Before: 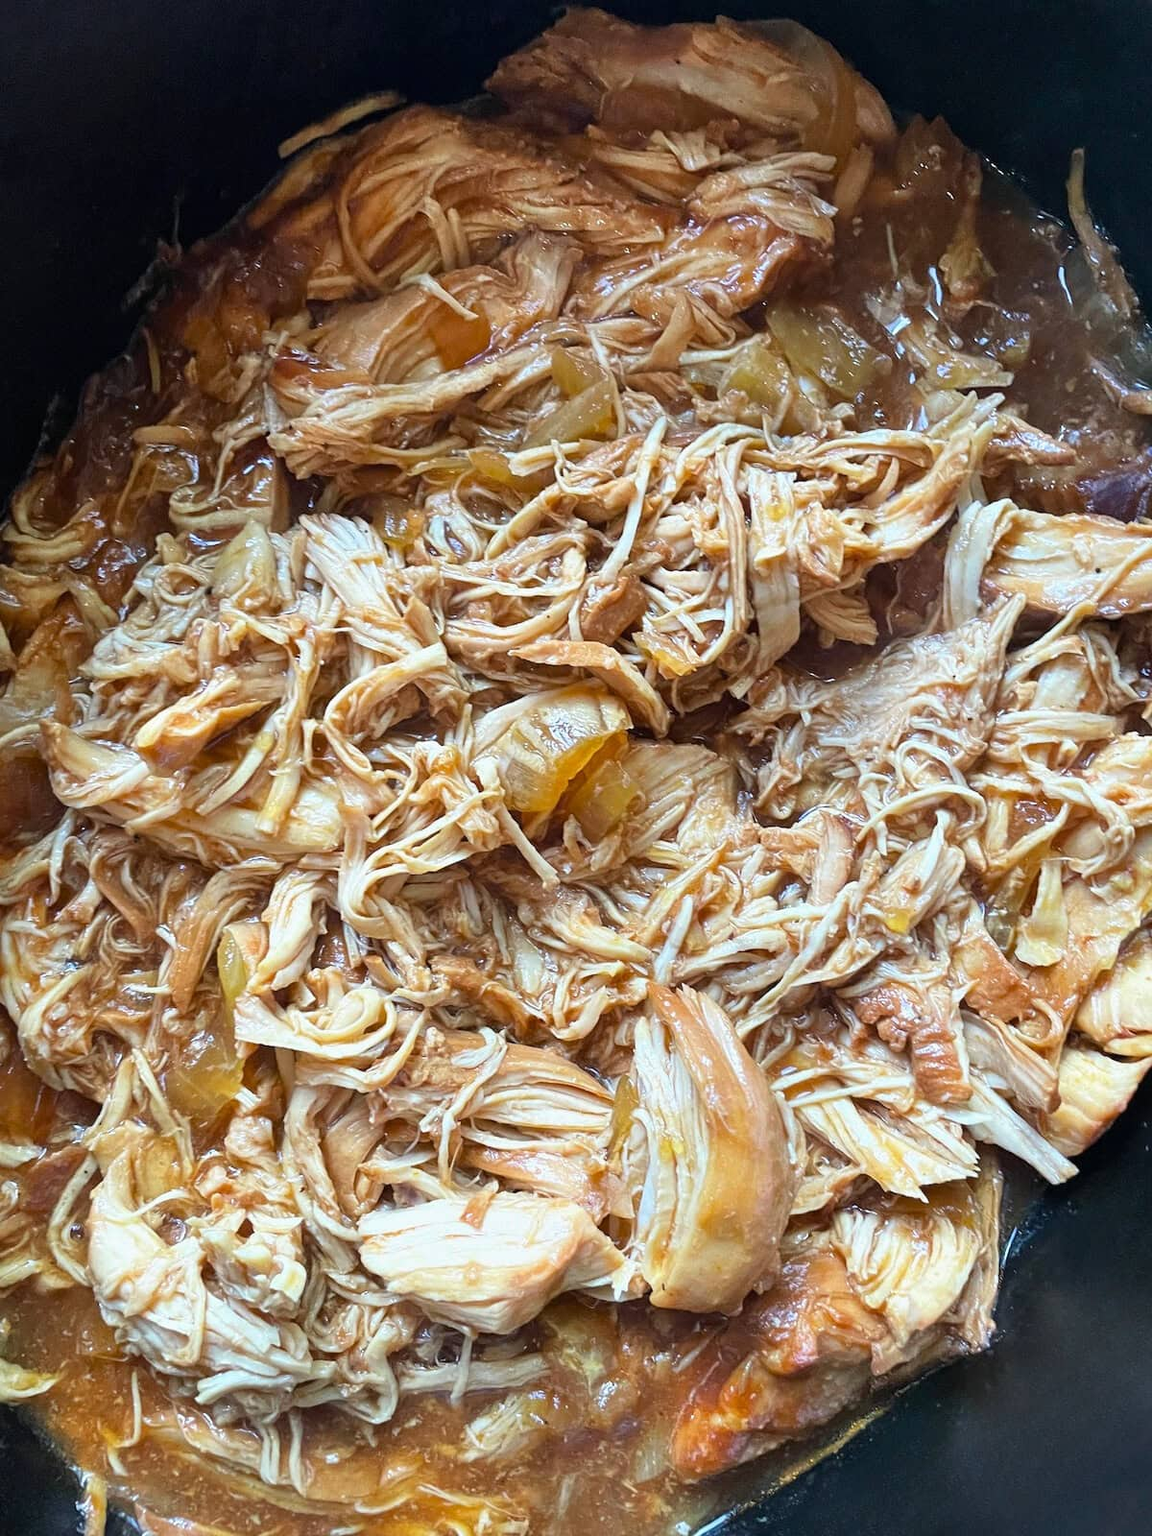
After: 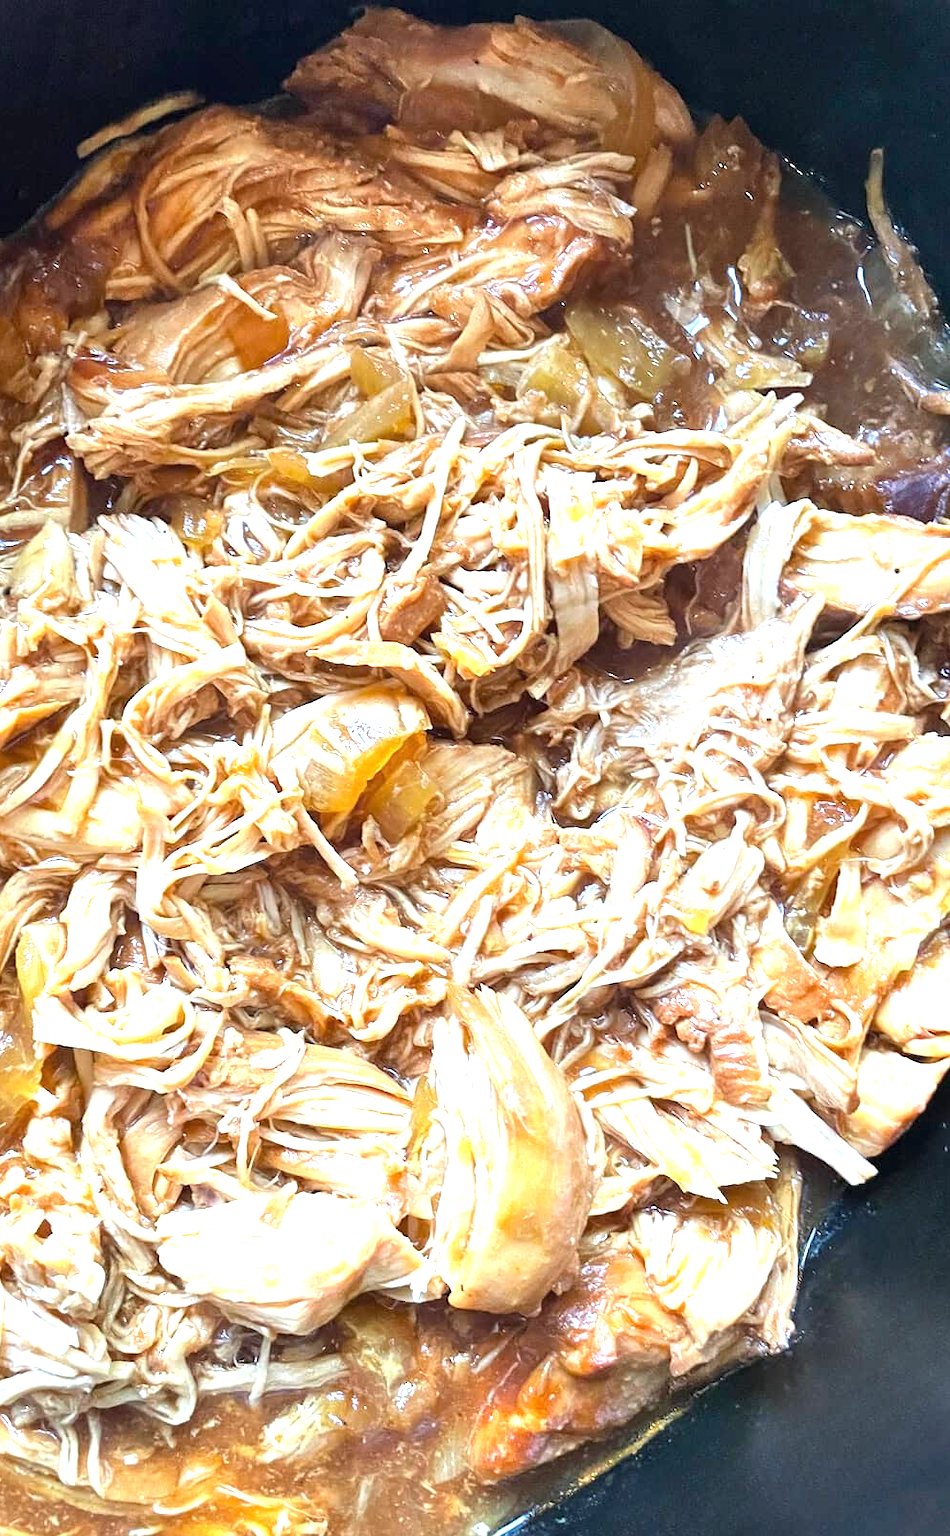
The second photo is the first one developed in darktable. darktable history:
crop: left 17.582%, bottom 0.031%
exposure: black level correction 0, exposure 1.1 EV, compensate exposure bias true, compensate highlight preservation false
